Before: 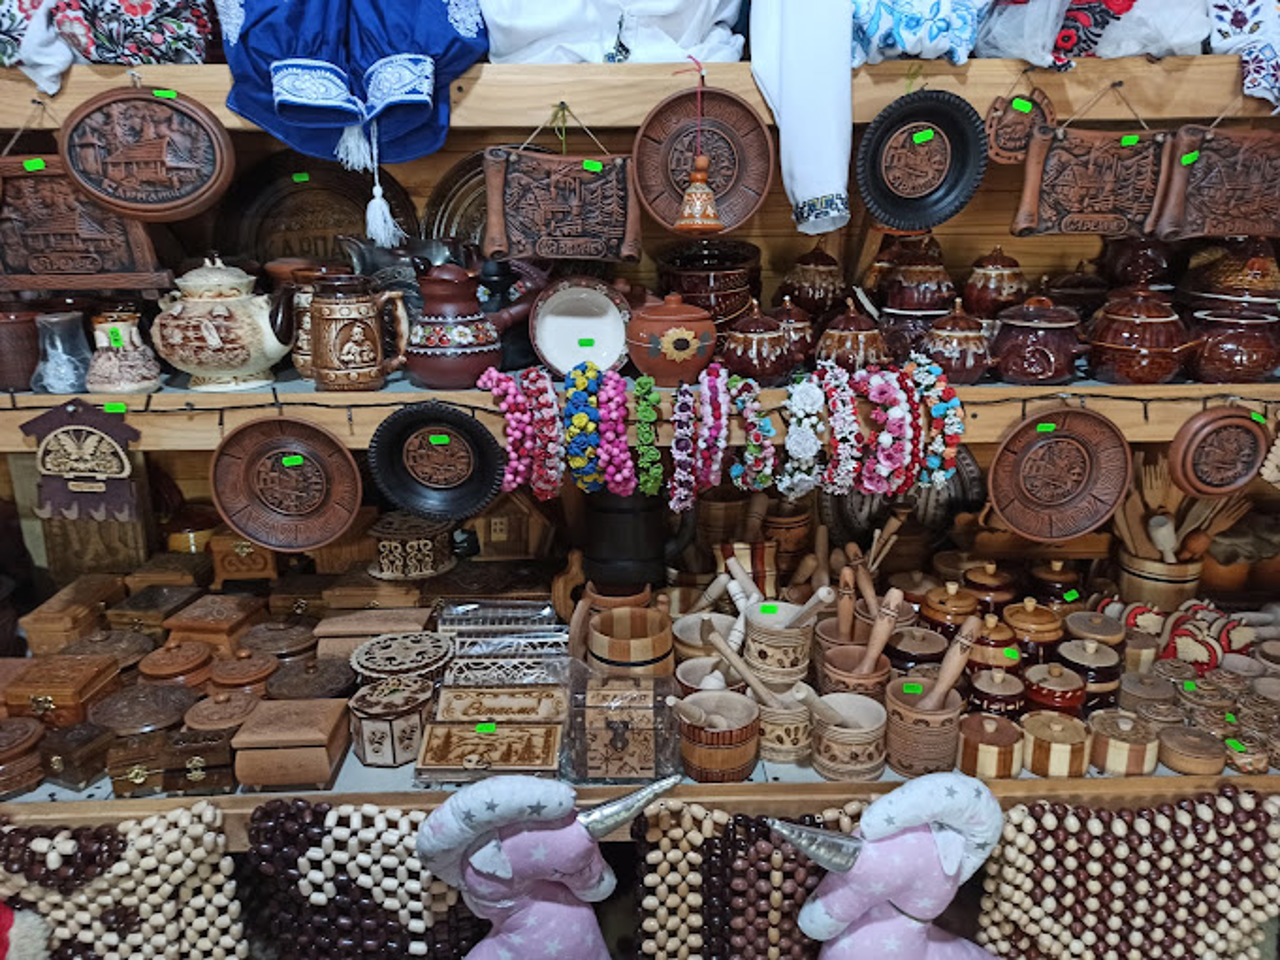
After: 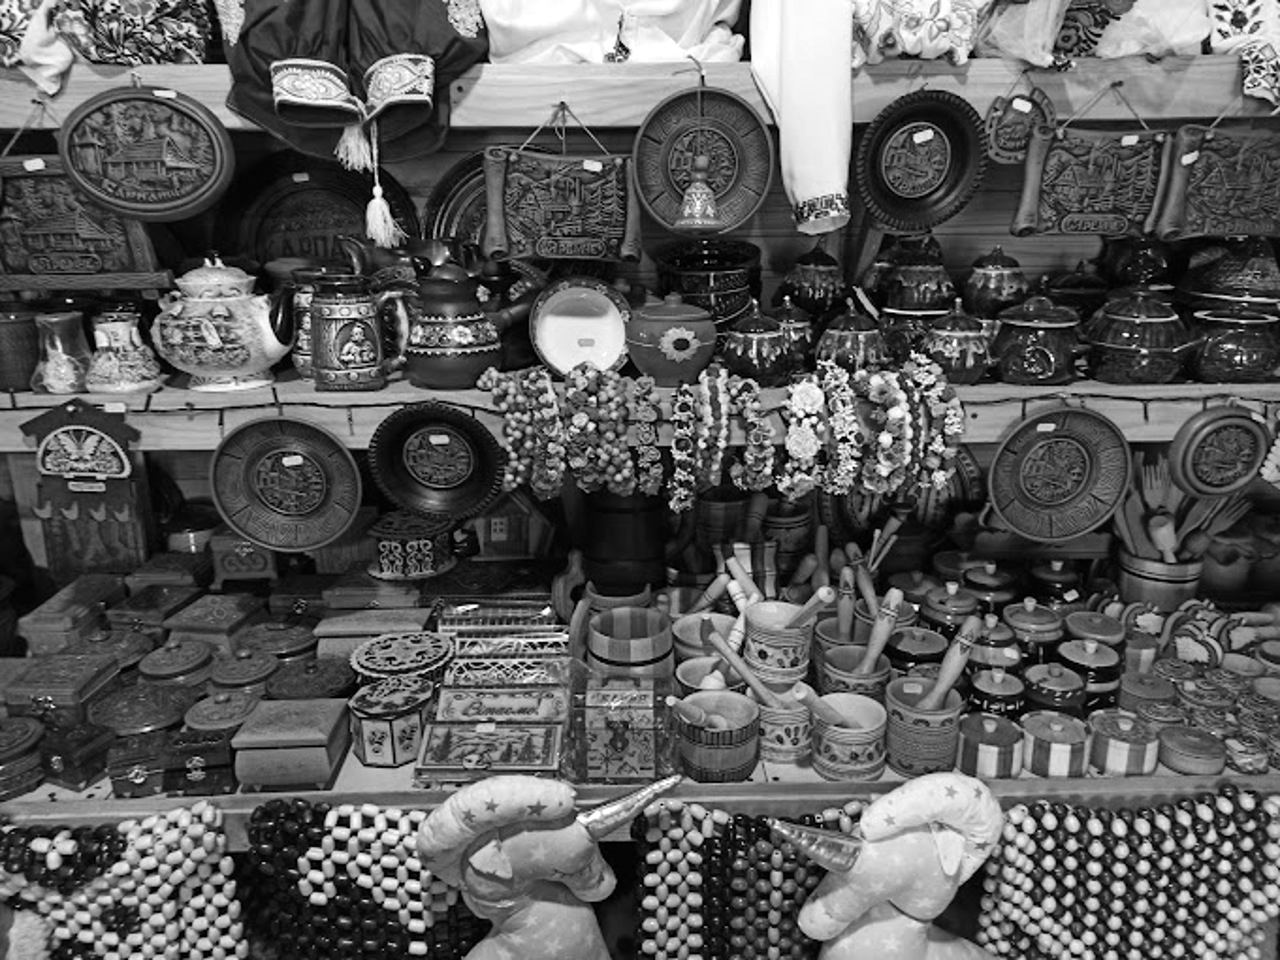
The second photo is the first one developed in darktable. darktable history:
monochrome: on, module defaults
color balance: contrast 10%
